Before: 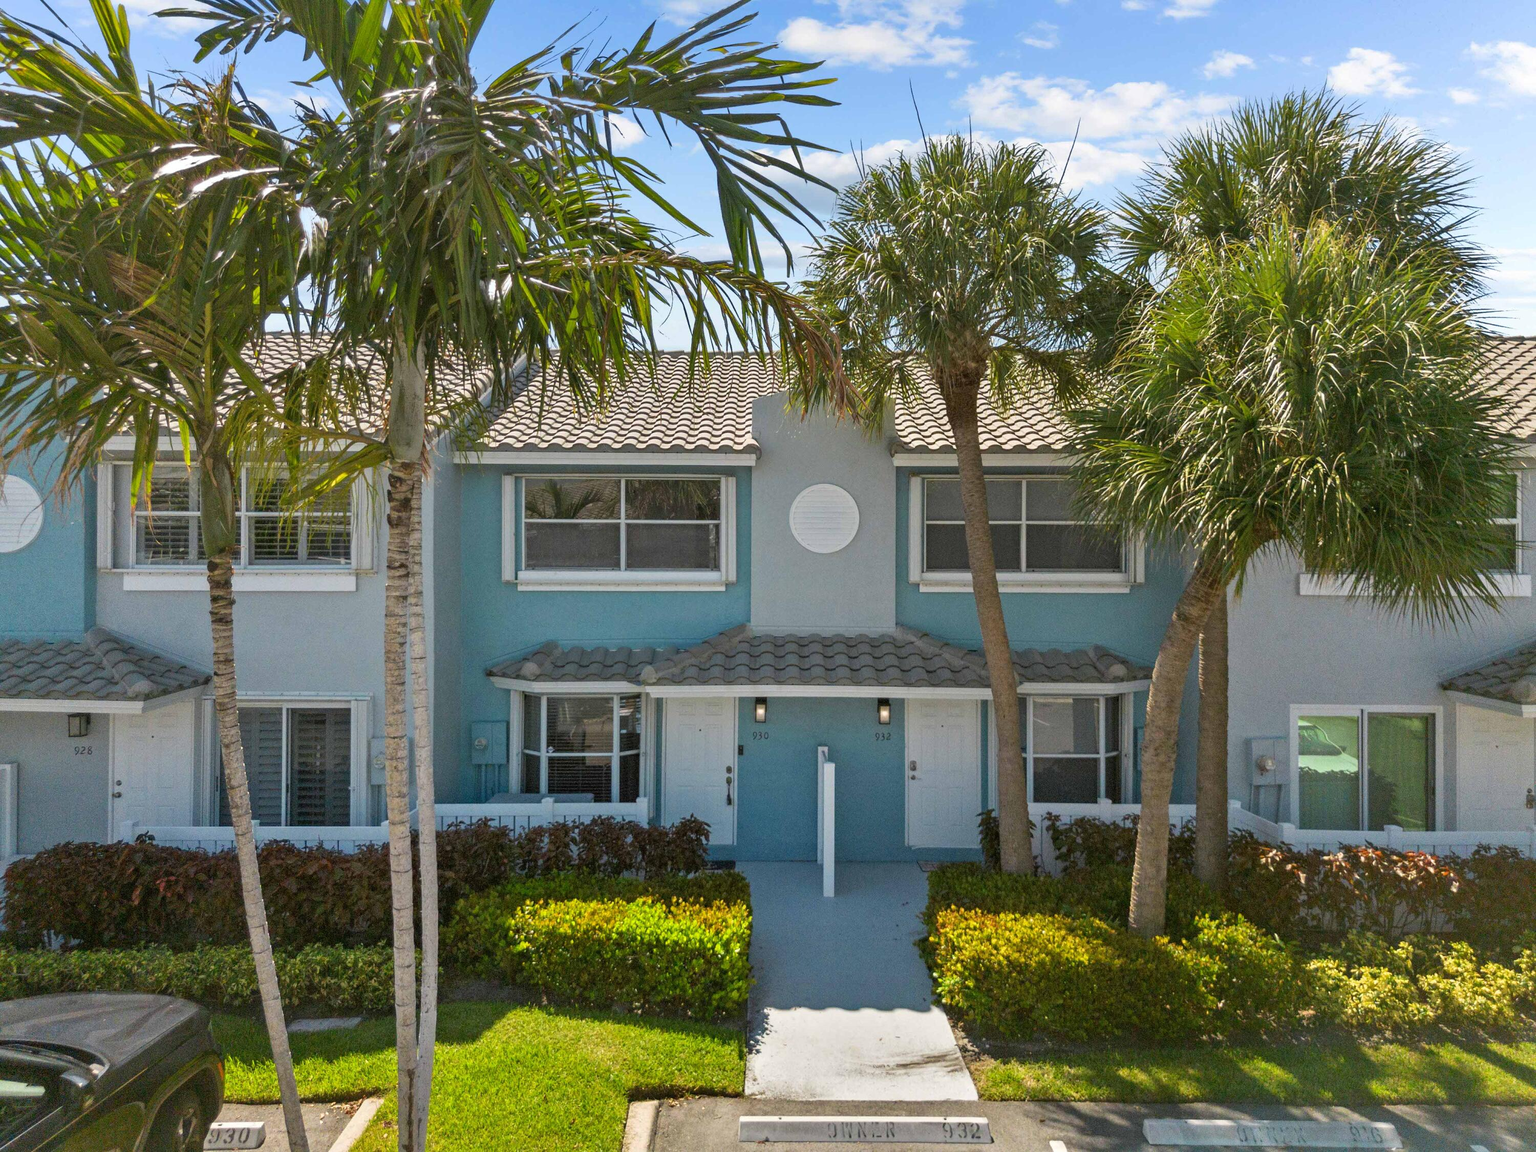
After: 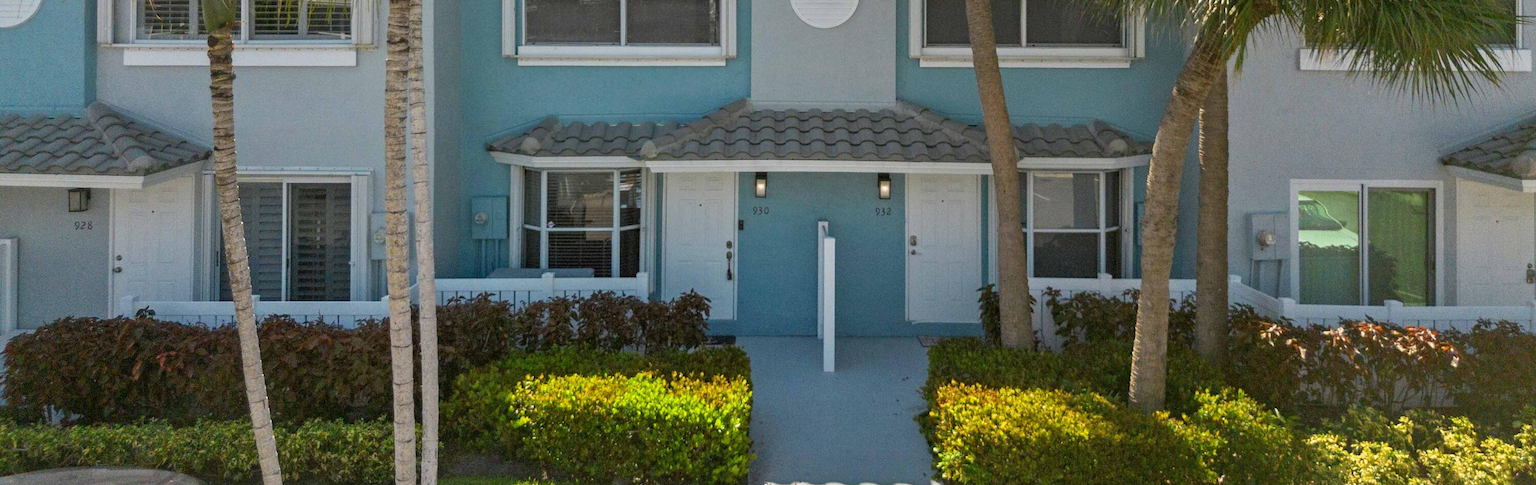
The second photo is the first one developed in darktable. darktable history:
crop: top 45.632%, bottom 12.147%
